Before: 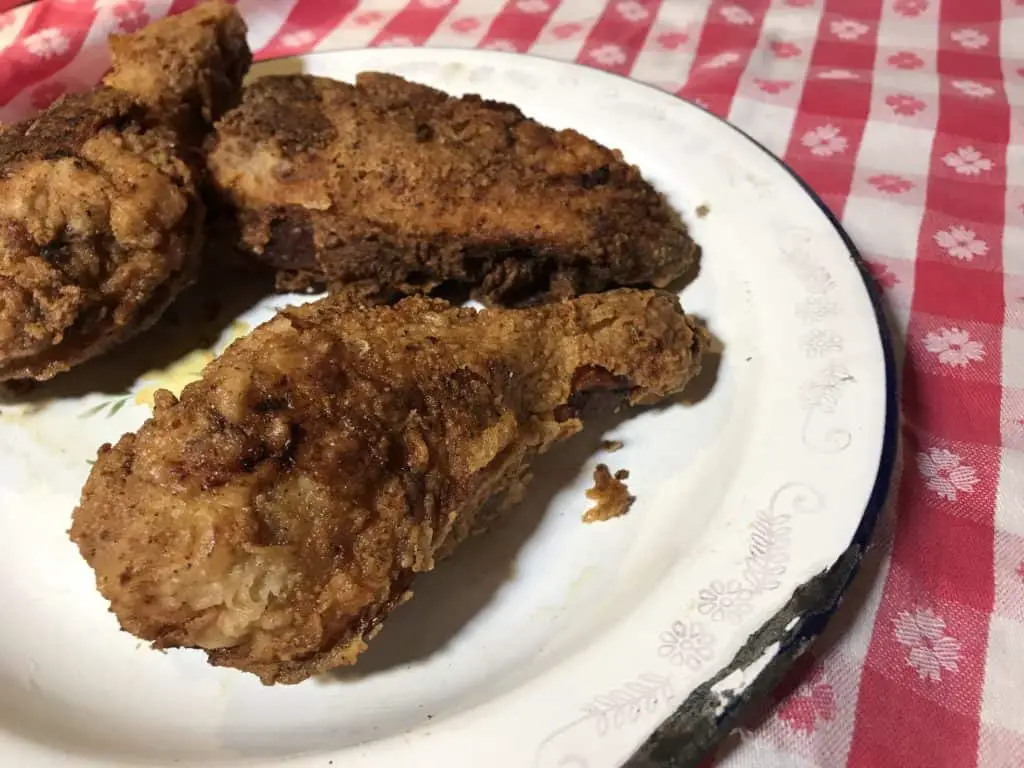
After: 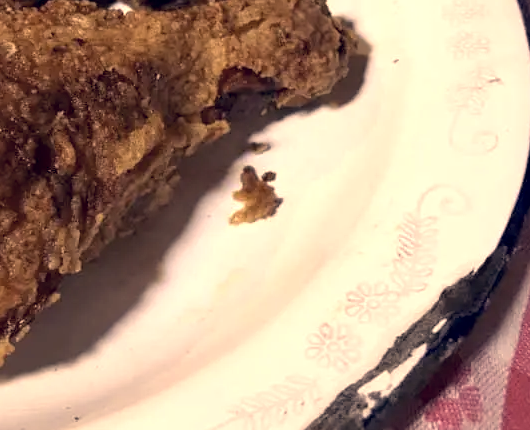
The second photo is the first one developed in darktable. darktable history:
crop: left 34.479%, top 38.822%, right 13.718%, bottom 5.172%
exposure: black level correction 0.005, exposure 0.286 EV, compensate highlight preservation false
color correction: highlights a* 19.59, highlights b* 27.49, shadows a* 3.46, shadows b* -17.28, saturation 0.73
